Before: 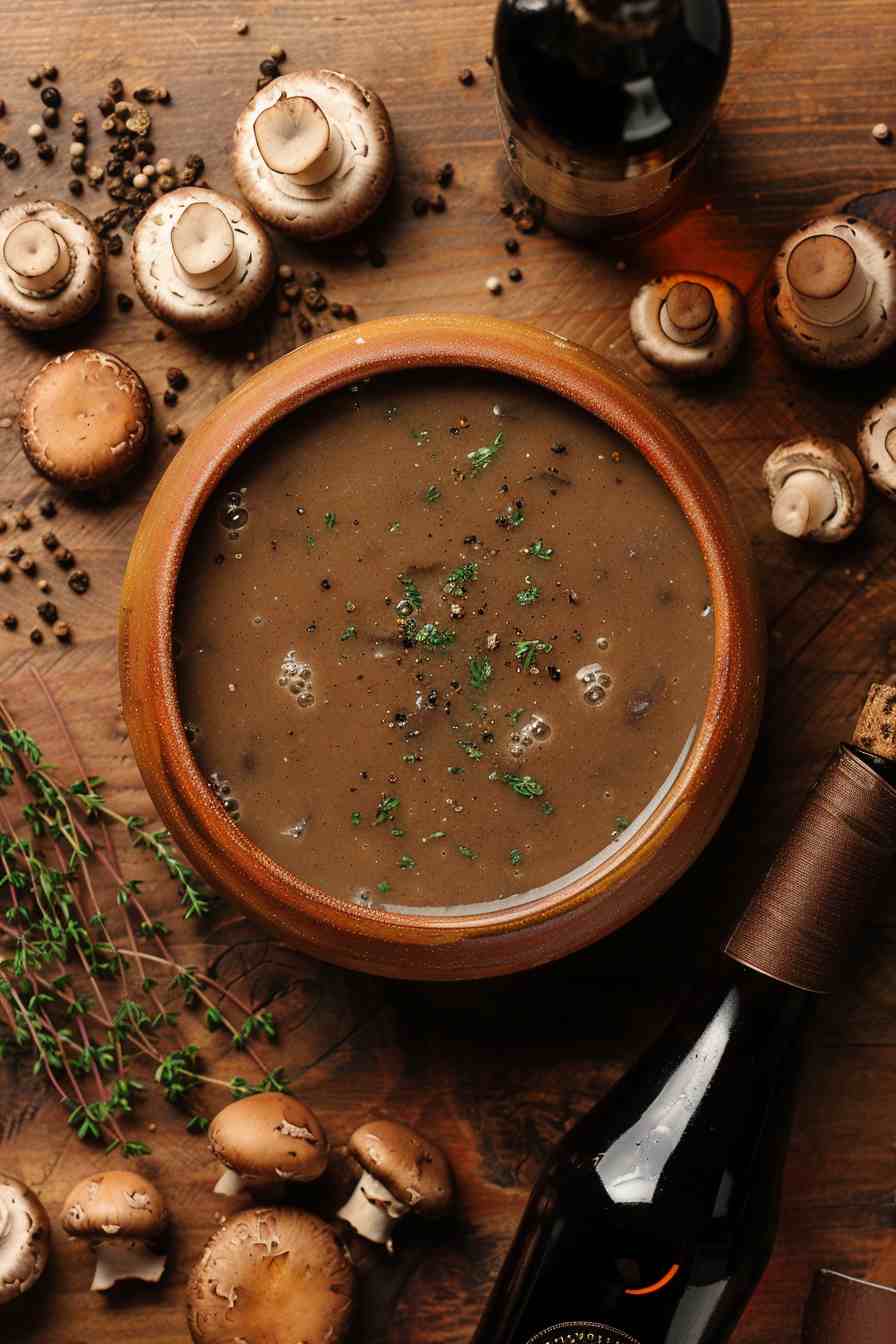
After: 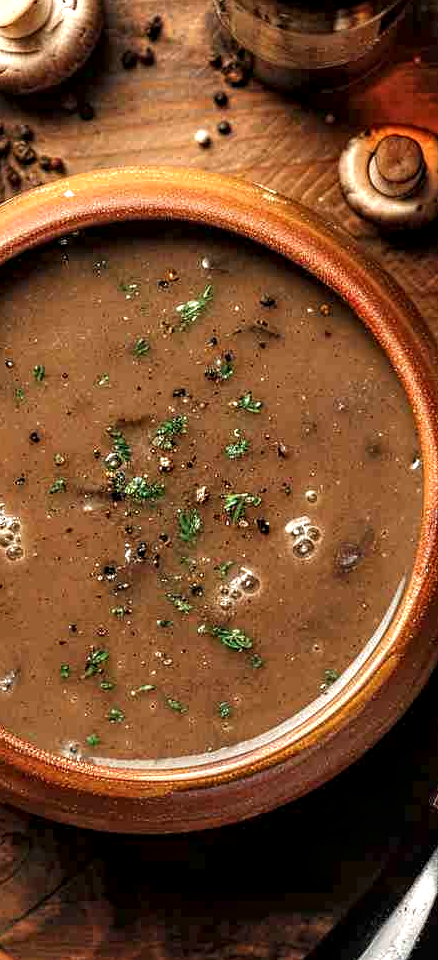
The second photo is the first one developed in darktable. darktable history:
local contrast: highlights 98%, shadows 88%, detail 160%, midtone range 0.2
exposure: exposure 0.606 EV, compensate exposure bias true, compensate highlight preservation false
crop: left 32.547%, top 10.966%, right 18.512%, bottom 17.59%
contrast equalizer: octaves 7, y [[0.509, 0.514, 0.523, 0.542, 0.578, 0.603], [0.5 ×6], [0.509, 0.514, 0.523, 0.542, 0.578, 0.603], [0.001, 0.002, 0.003, 0.005, 0.01, 0.013], [0.001, 0.002, 0.003, 0.005, 0.01, 0.013]]
